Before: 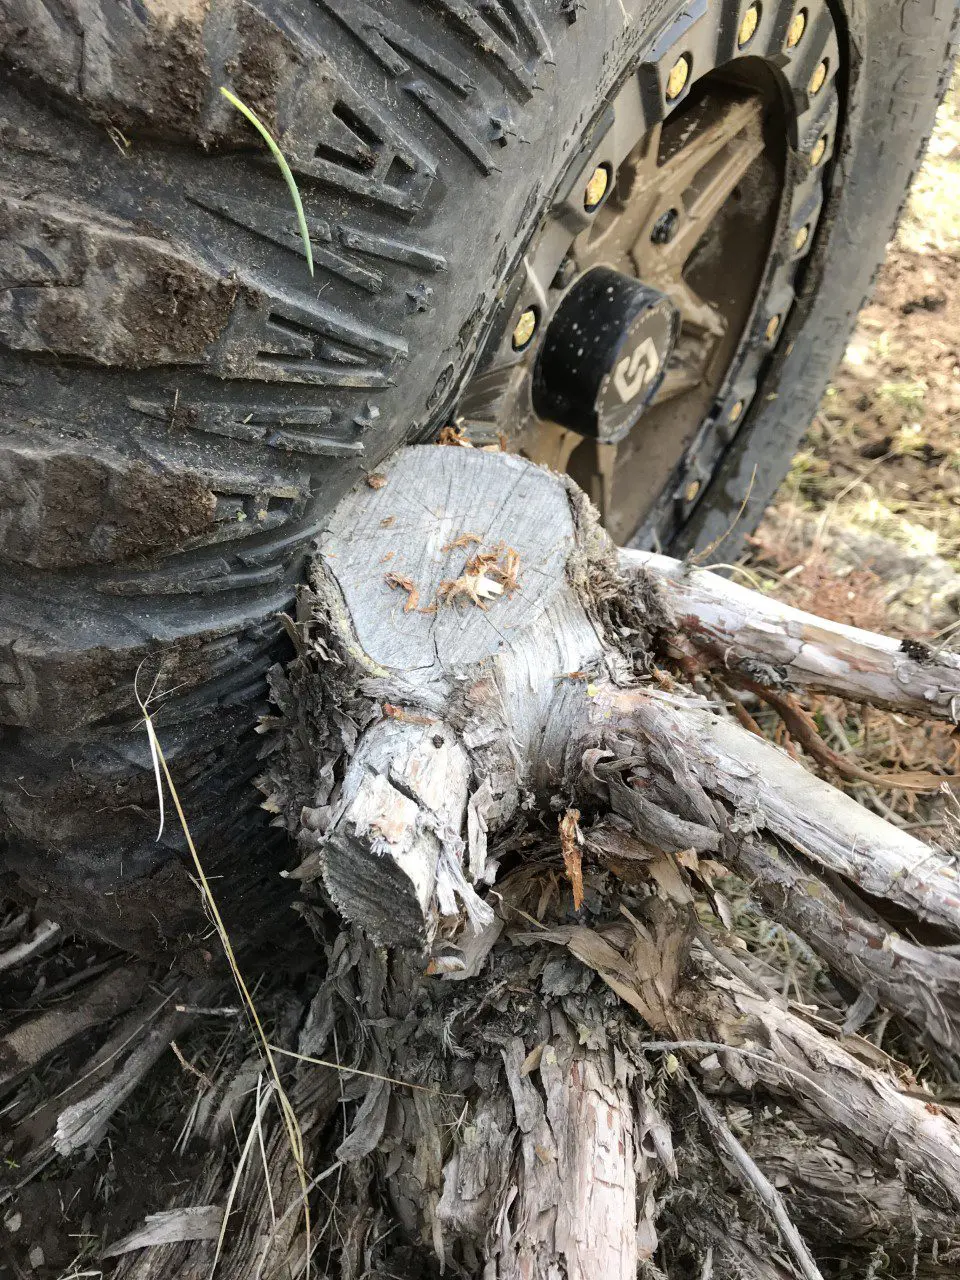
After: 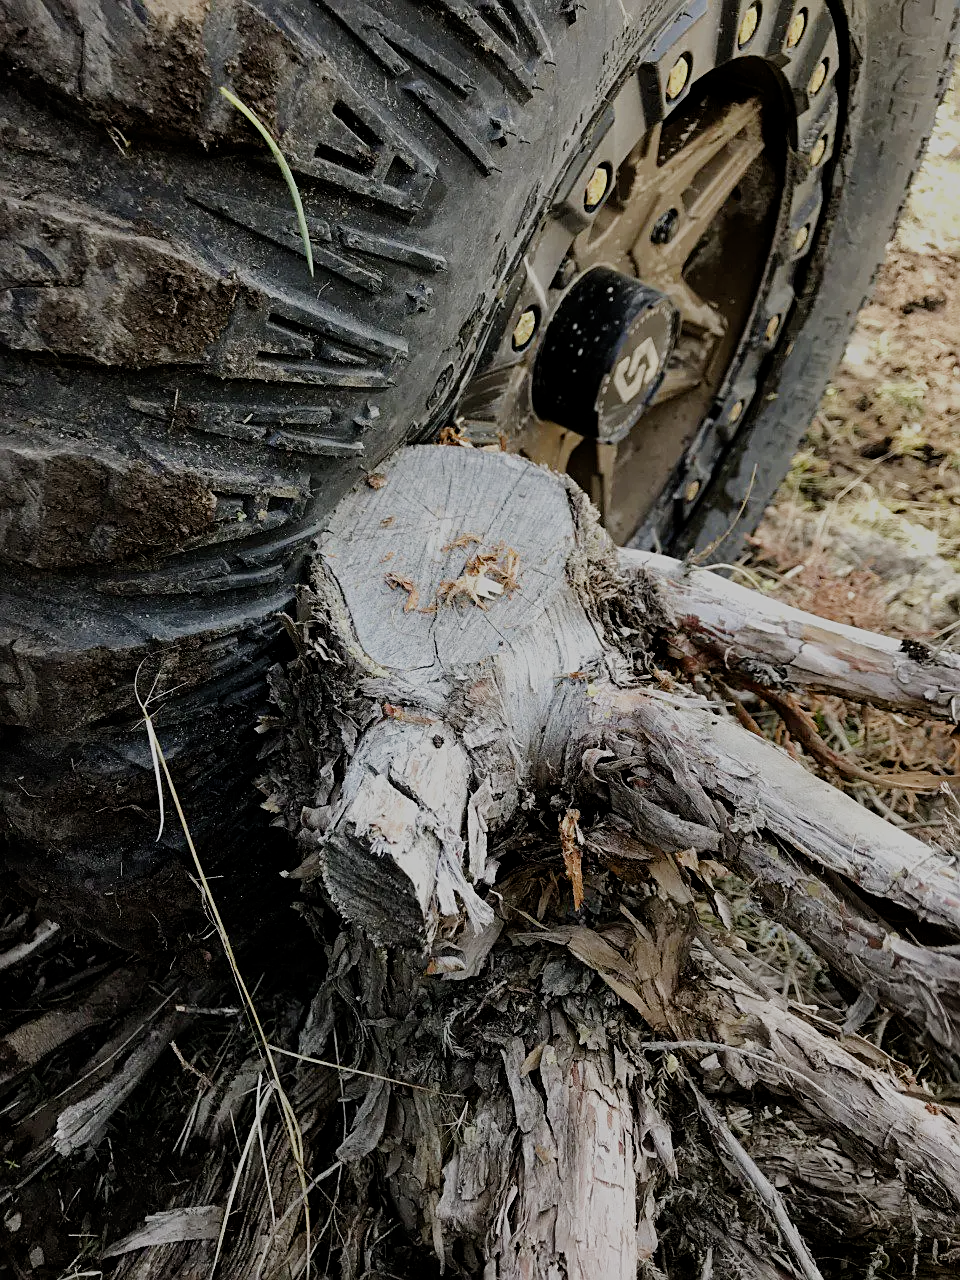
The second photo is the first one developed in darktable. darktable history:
sharpen: on, module defaults
filmic rgb: middle gray luminance 29%, black relative exposure -10.3 EV, white relative exposure 5.5 EV, threshold 6 EV, target black luminance 0%, hardness 3.95, latitude 2.04%, contrast 1.132, highlights saturation mix 5%, shadows ↔ highlights balance 15.11%, preserve chrominance no, color science v3 (2019), use custom middle-gray values true, iterations of high-quality reconstruction 0, enable highlight reconstruction true
